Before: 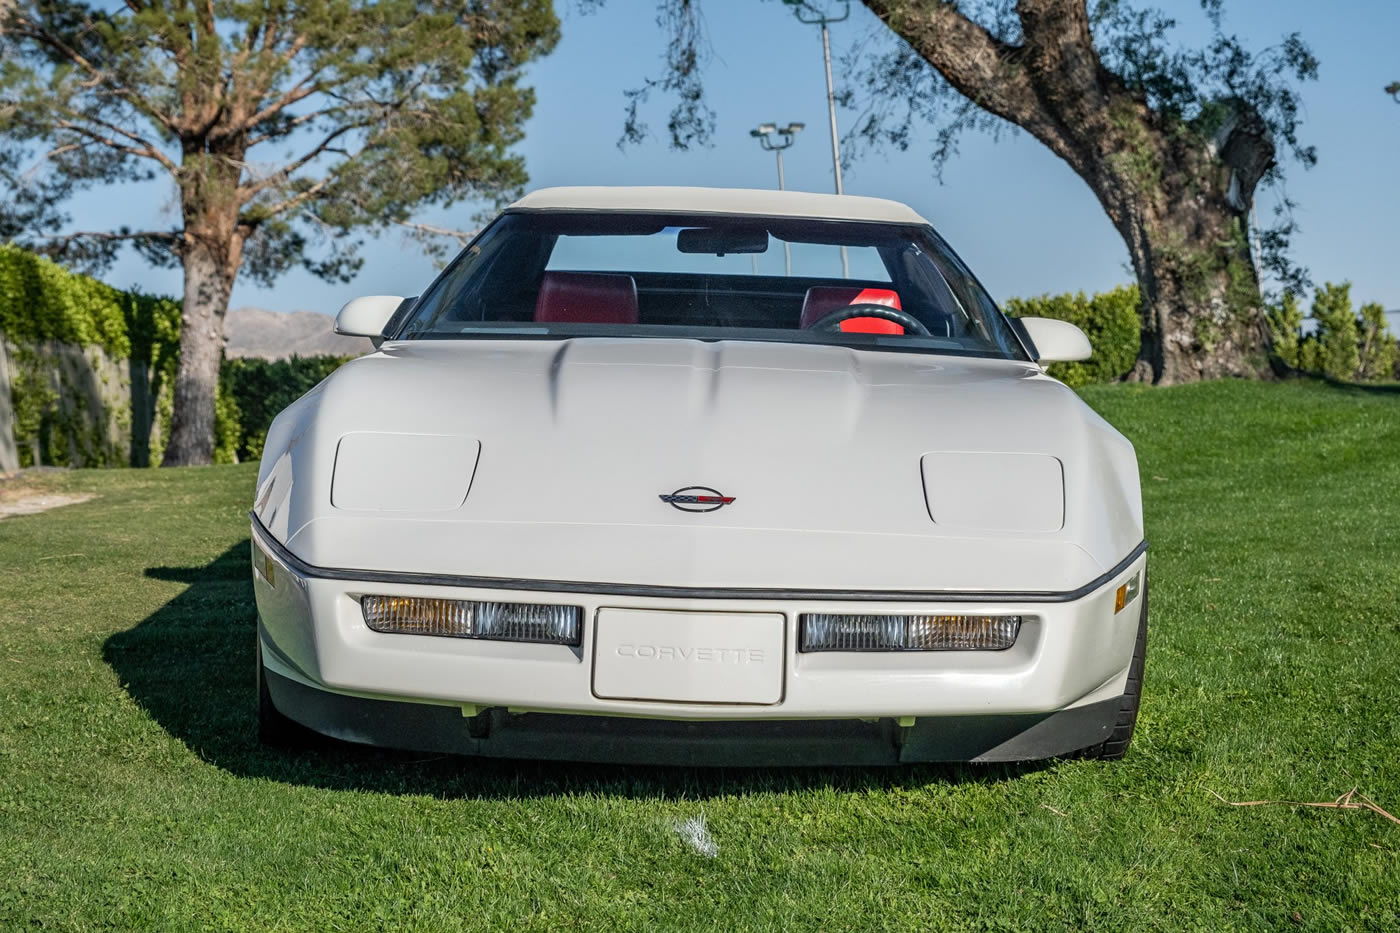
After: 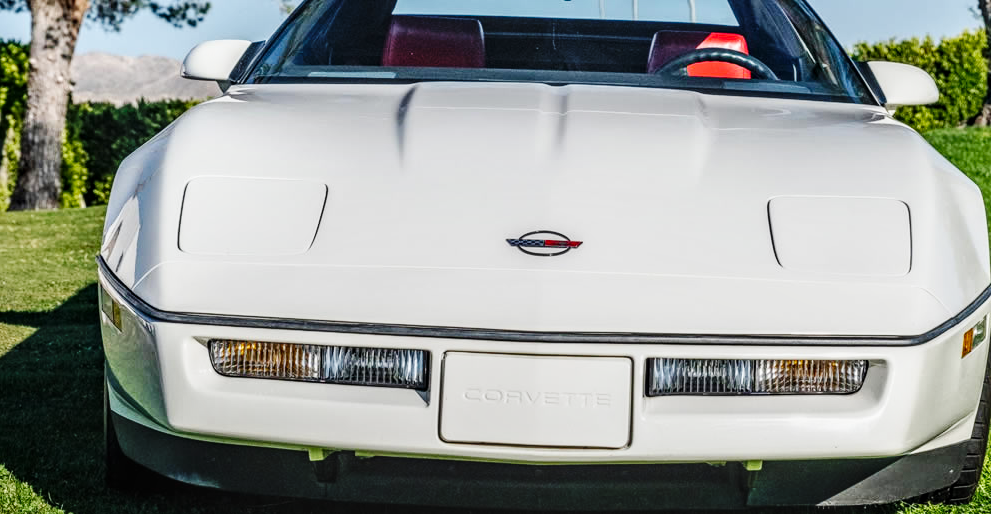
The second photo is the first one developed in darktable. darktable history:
contrast brightness saturation: contrast 0.074
crop: left 10.929%, top 27.532%, right 18.279%, bottom 17.307%
base curve: curves: ch0 [(0, 0) (0.036, 0.025) (0.121, 0.166) (0.206, 0.329) (0.605, 0.79) (1, 1)], preserve colors none
local contrast: detail 130%
color correction: highlights b* -0.017
